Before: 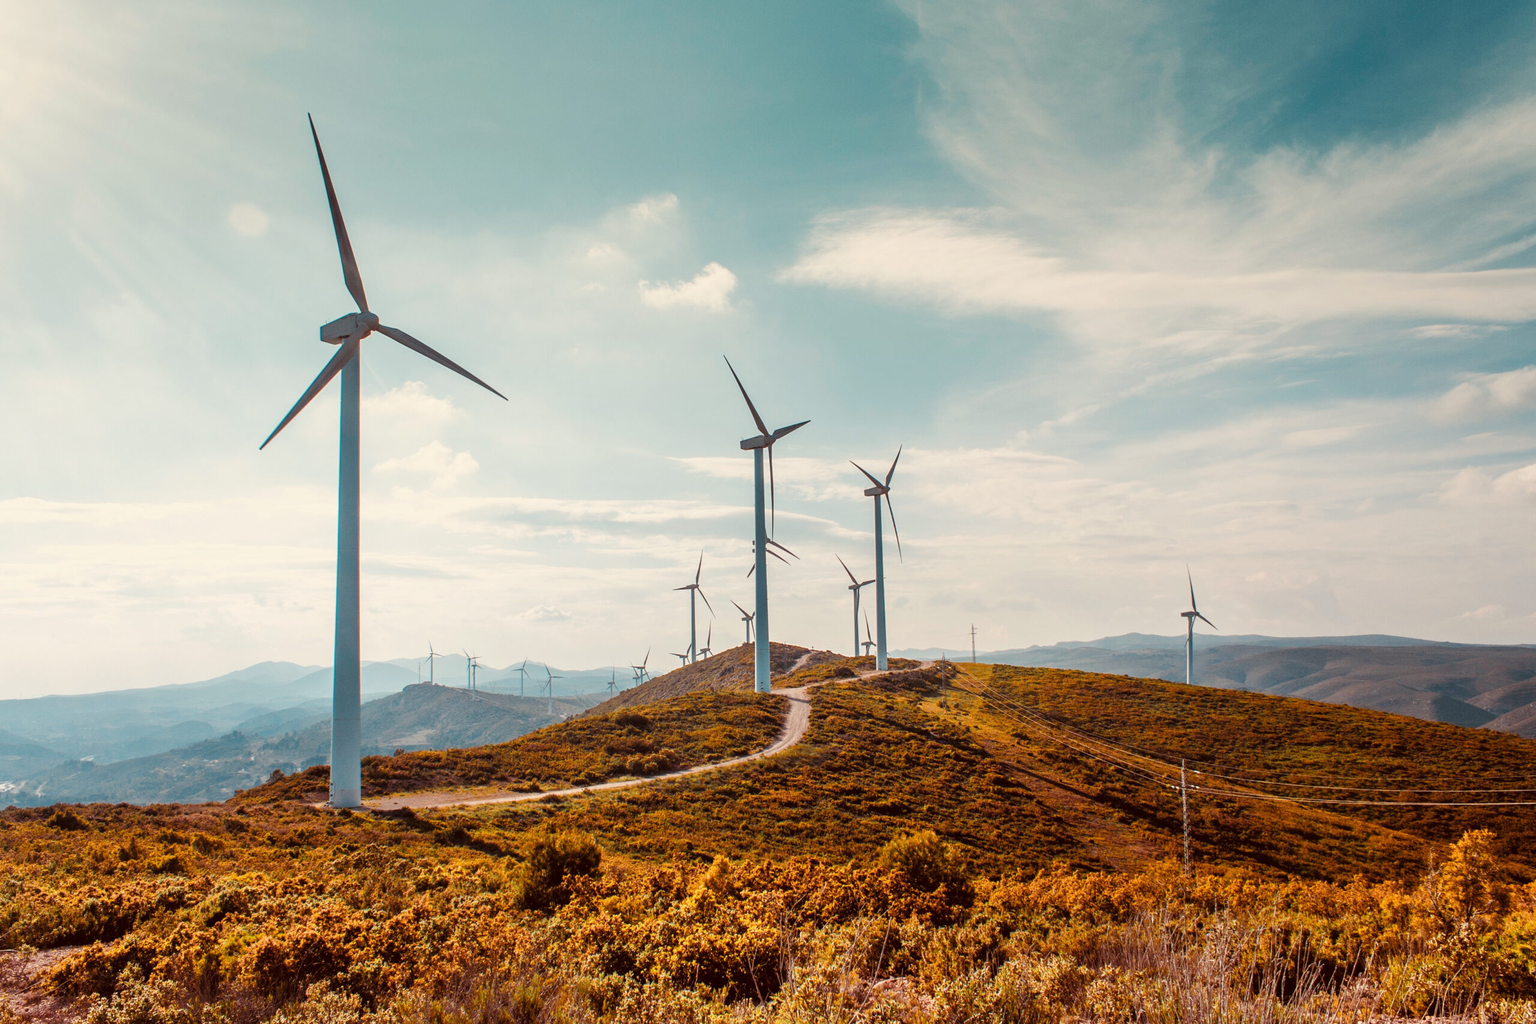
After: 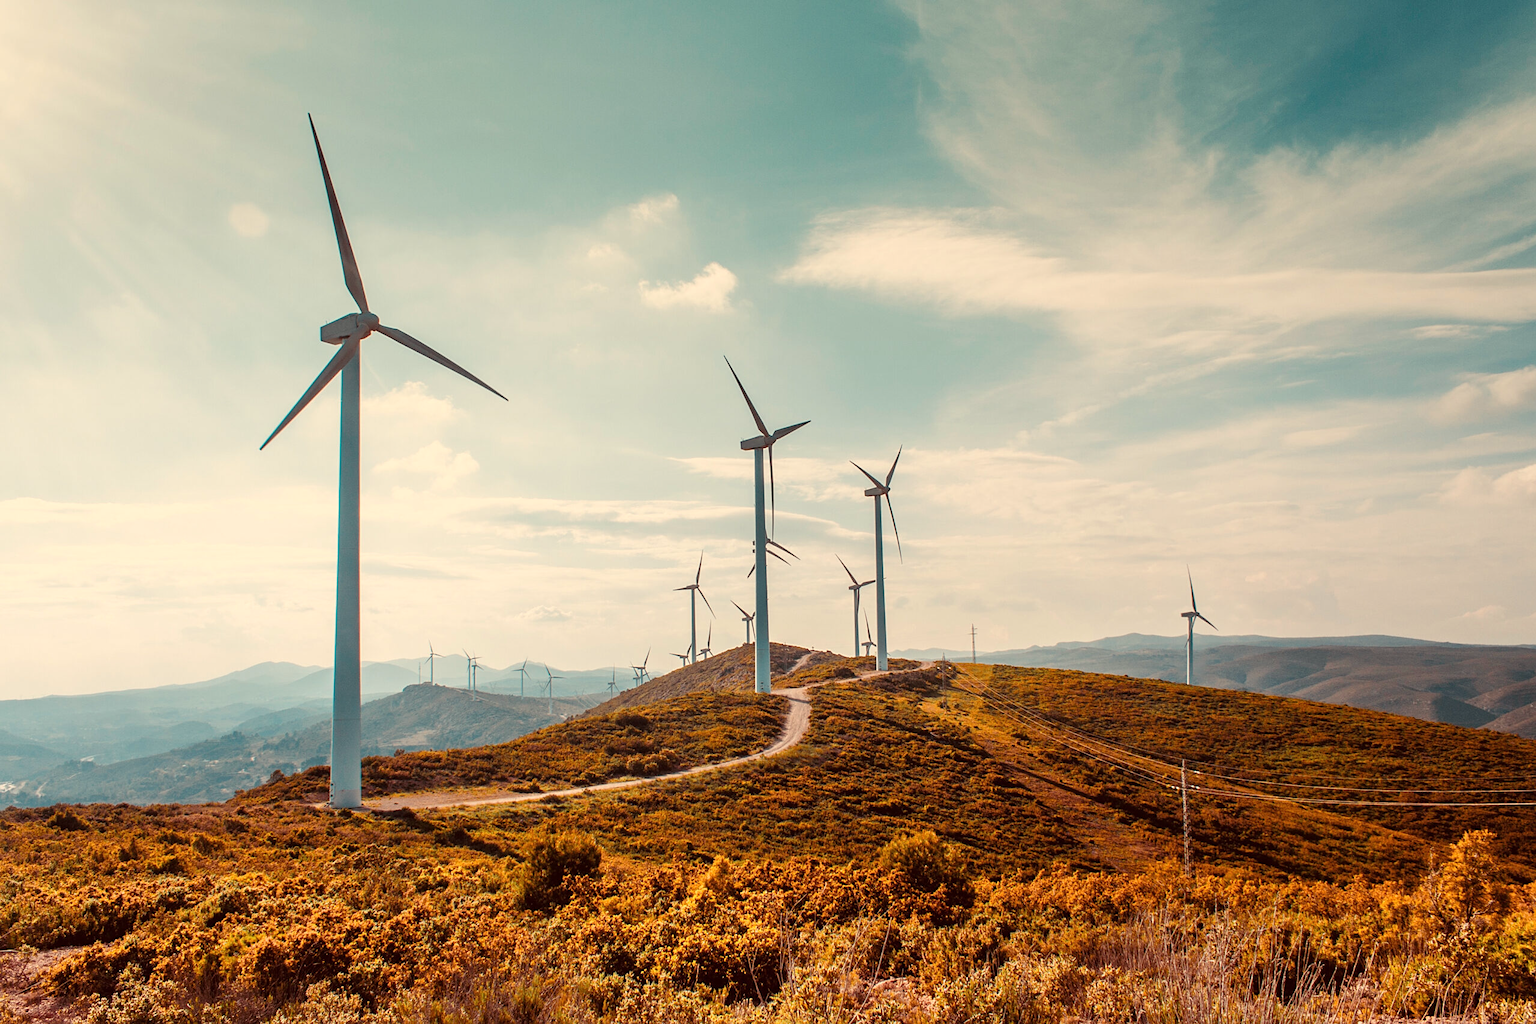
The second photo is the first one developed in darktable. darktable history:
white balance: red 1.045, blue 0.932
sharpen: amount 0.2
